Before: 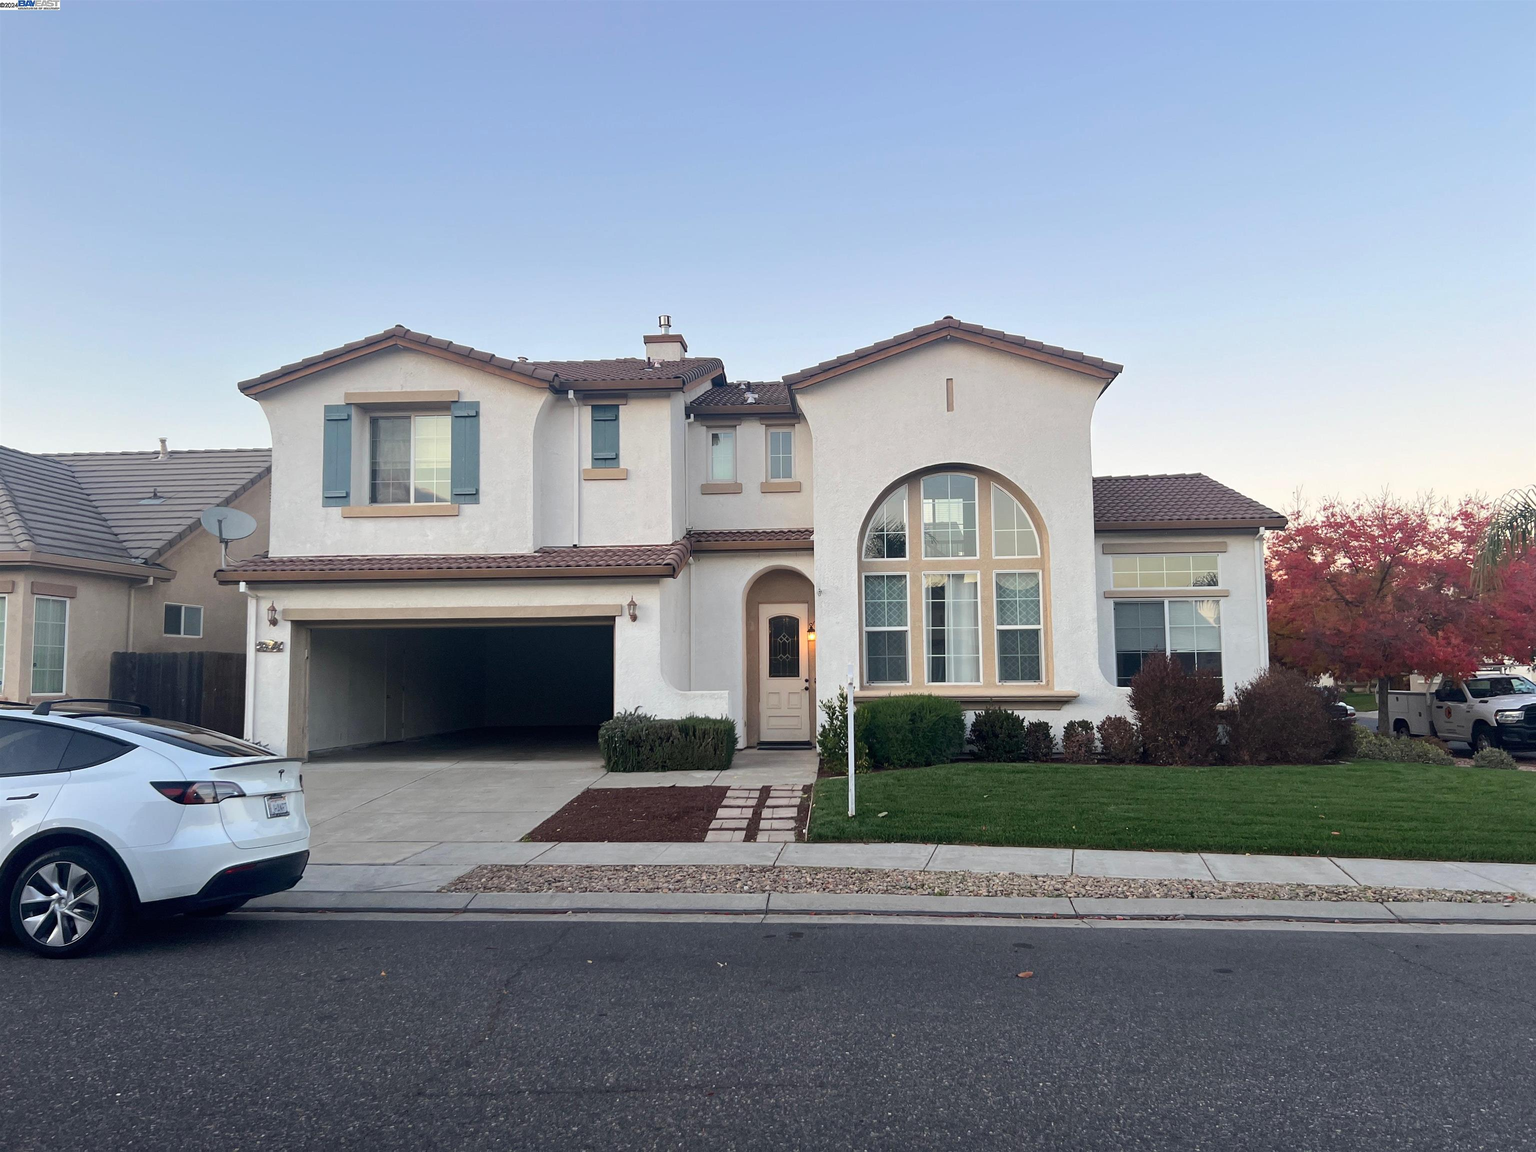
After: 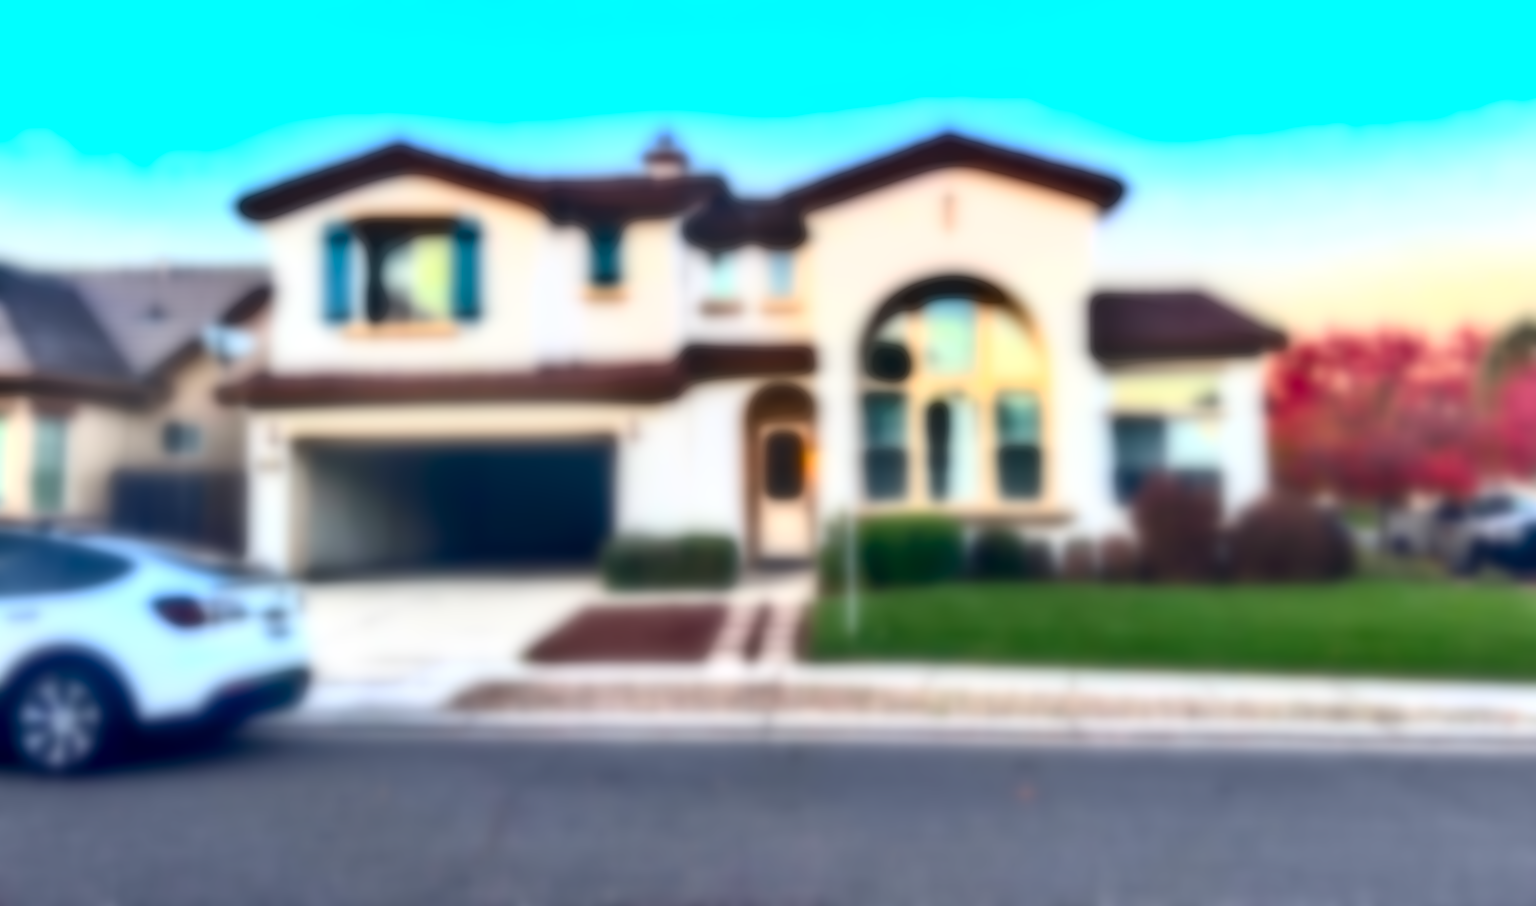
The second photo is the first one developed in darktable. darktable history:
lowpass: radius 16, unbound 0
local contrast: on, module defaults
shadows and highlights: shadows 19.13, highlights -83.41, soften with gaussian
contrast brightness saturation: brightness -0.2, saturation 0.08
color balance rgb: perceptual saturation grading › global saturation 20%, global vibrance 20%
exposure: black level correction 0.001, exposure 1.84 EV, compensate highlight preservation false
crop and rotate: top 15.774%, bottom 5.506%
